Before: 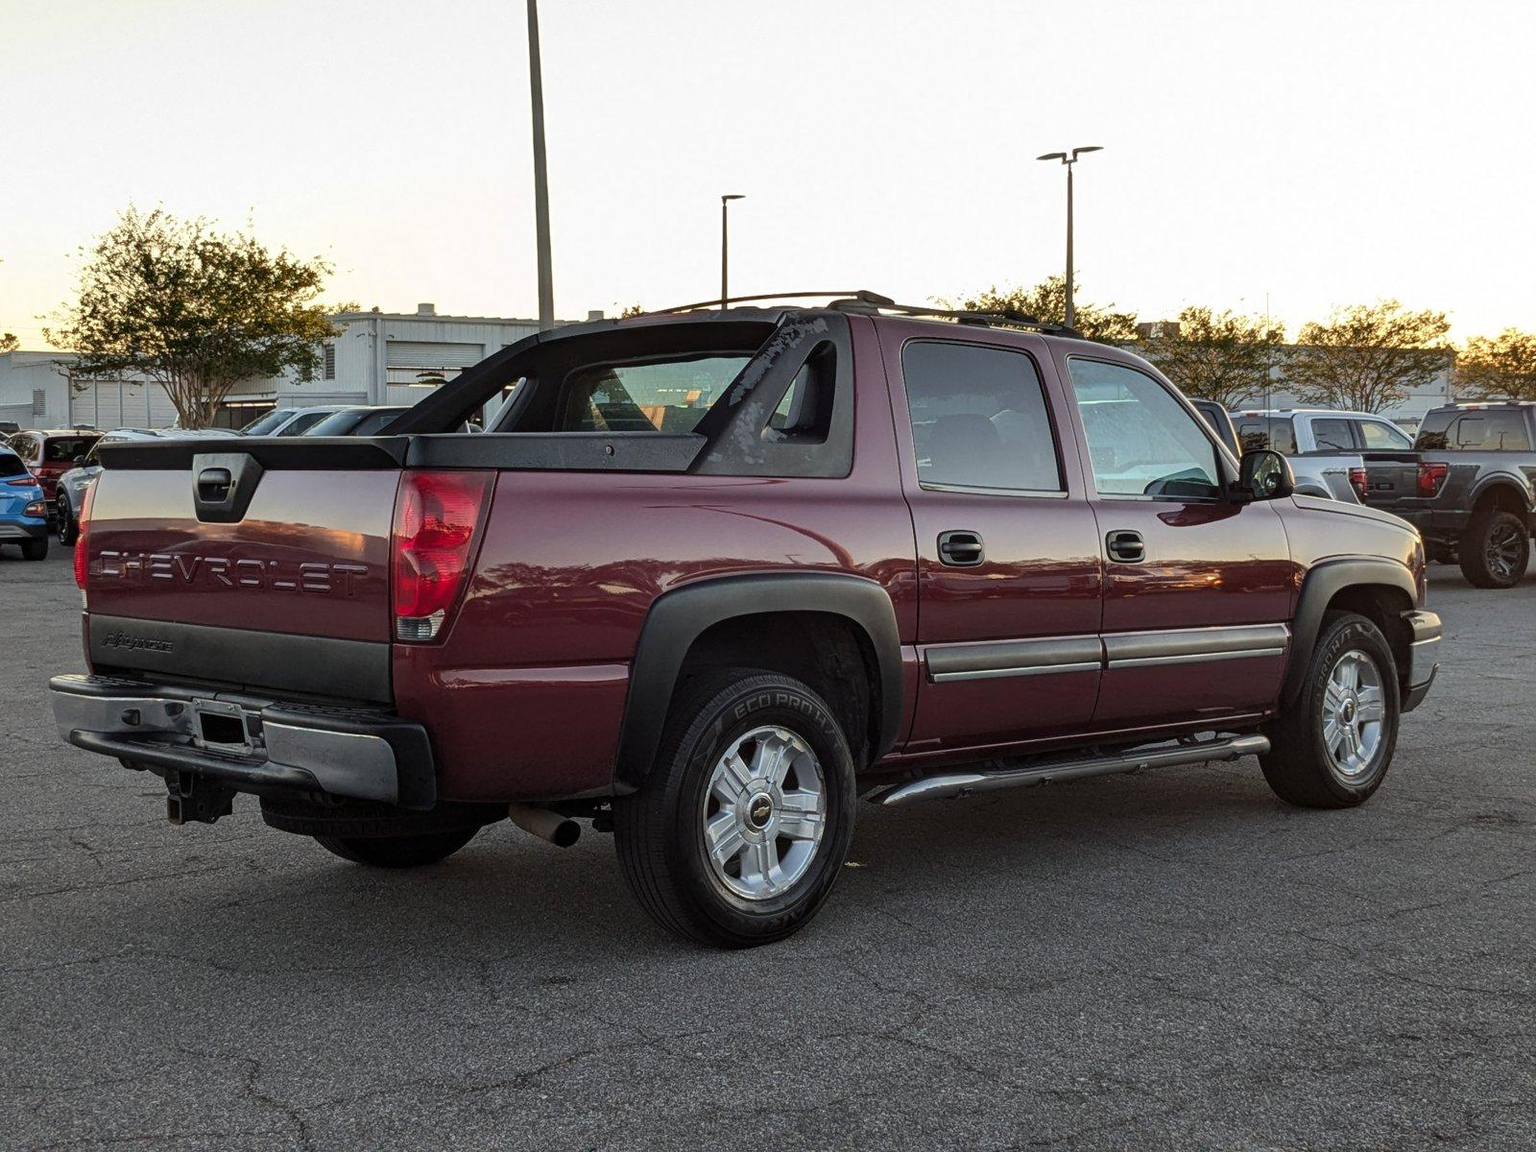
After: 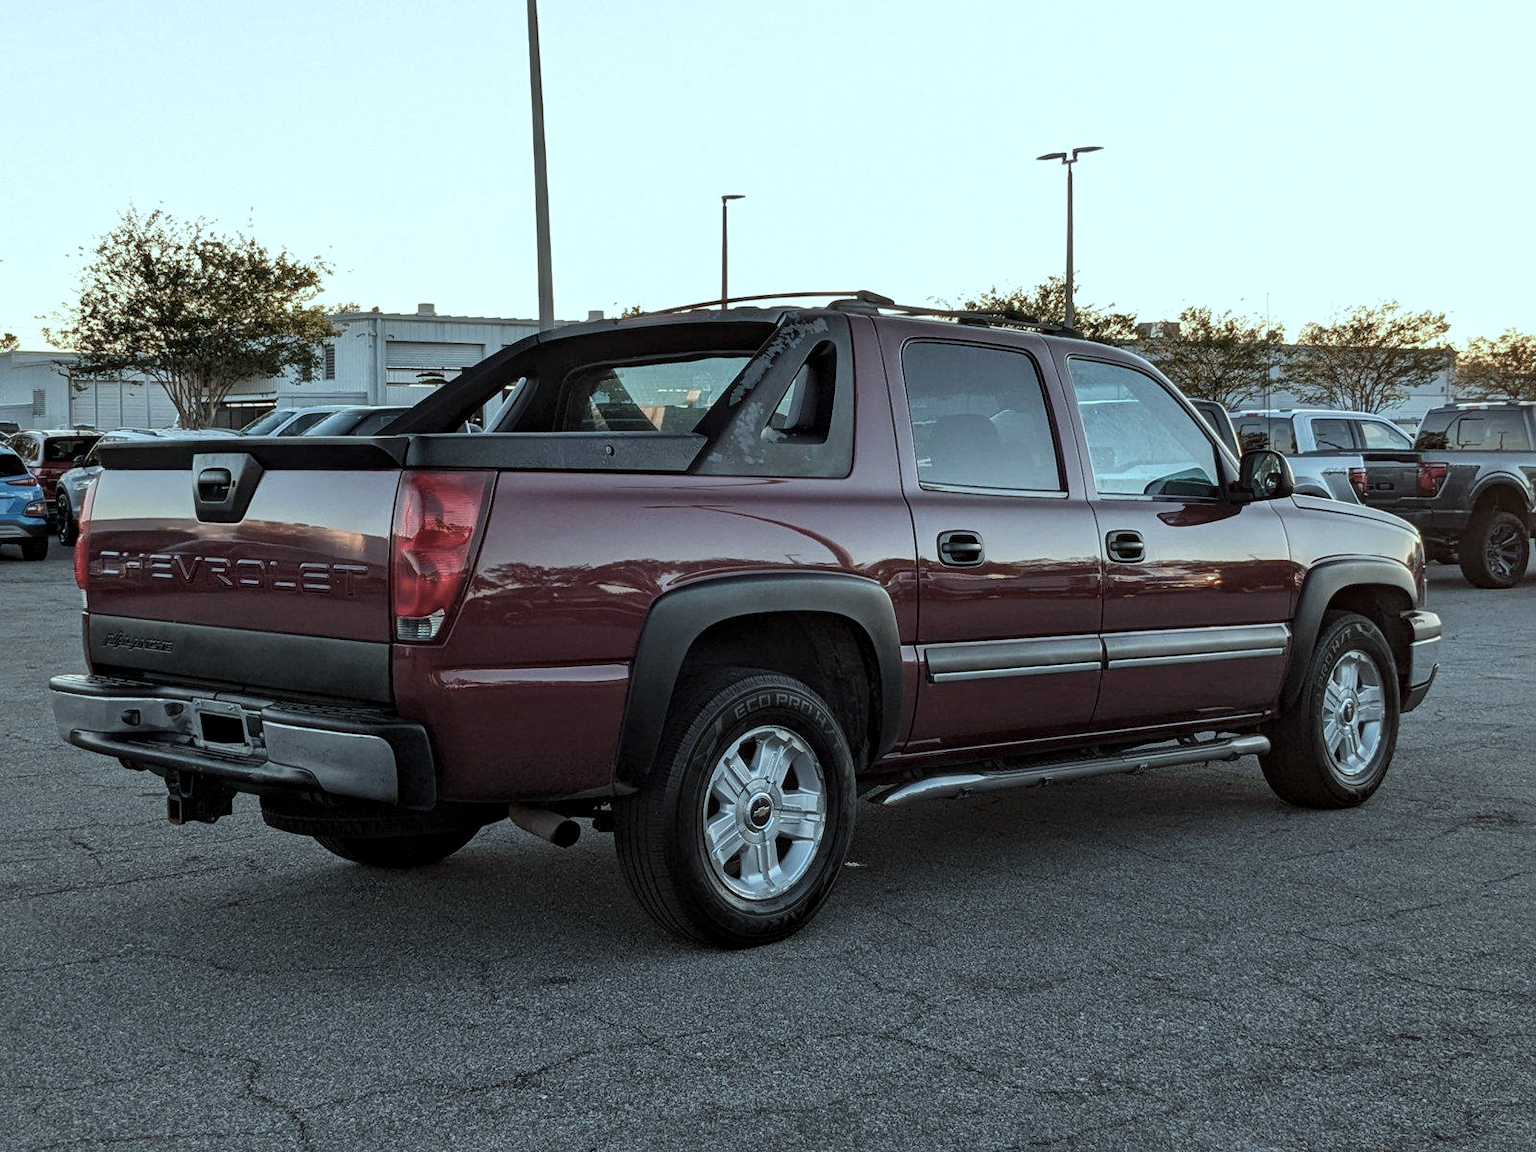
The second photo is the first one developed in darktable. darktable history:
local contrast: mode bilateral grid, contrast 30, coarseness 25, midtone range 0.2
color correction: highlights a* -12.64, highlights b* -18.1, saturation 0.7
